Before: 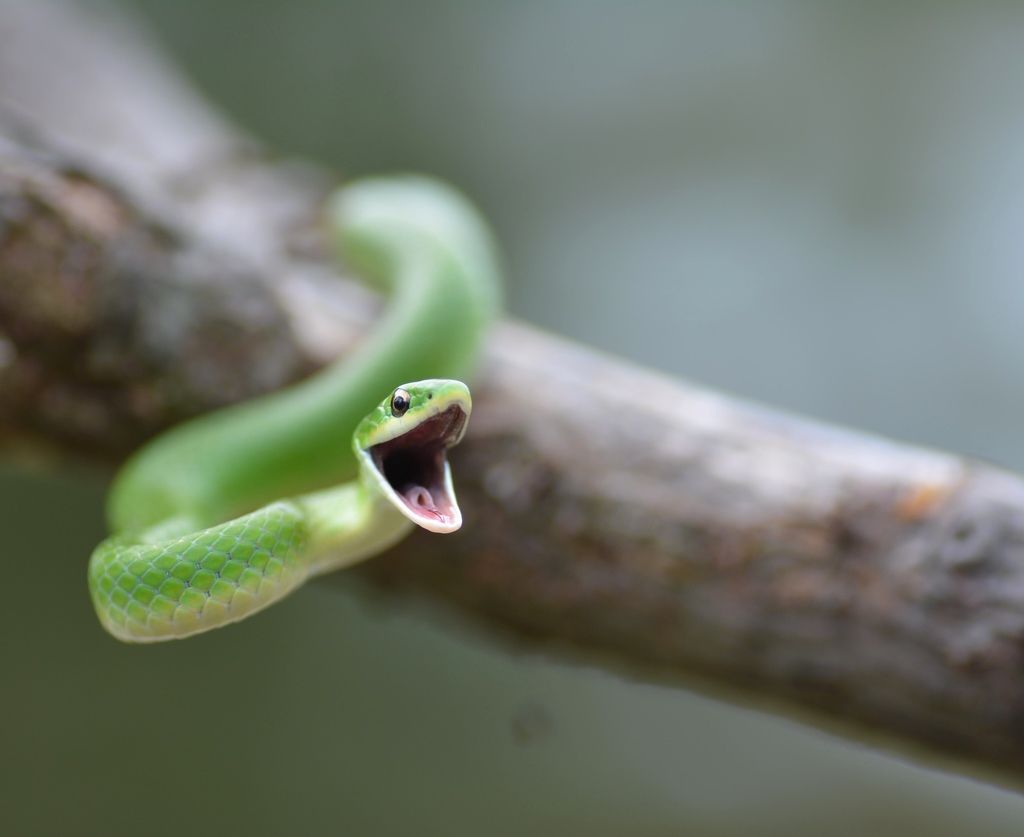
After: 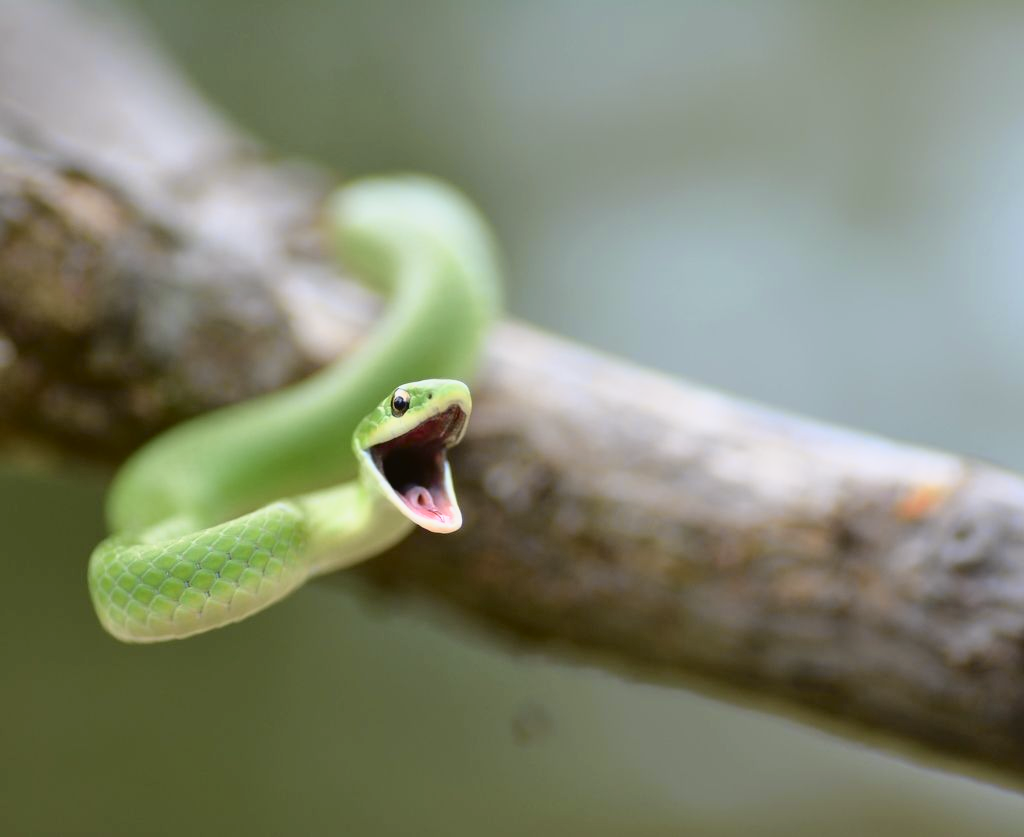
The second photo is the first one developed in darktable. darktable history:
tone curve: curves: ch0 [(0, 0.021) (0.049, 0.044) (0.152, 0.14) (0.328, 0.377) (0.473, 0.543) (0.663, 0.734) (0.84, 0.899) (1, 0.969)]; ch1 [(0, 0) (0.302, 0.331) (0.427, 0.433) (0.472, 0.47) (0.502, 0.503) (0.527, 0.524) (0.564, 0.591) (0.602, 0.632) (0.677, 0.701) (0.859, 0.885) (1, 1)]; ch2 [(0, 0) (0.33, 0.301) (0.447, 0.44) (0.487, 0.496) (0.502, 0.516) (0.535, 0.563) (0.565, 0.6) (0.618, 0.629) (1, 1)], color space Lab, independent channels
